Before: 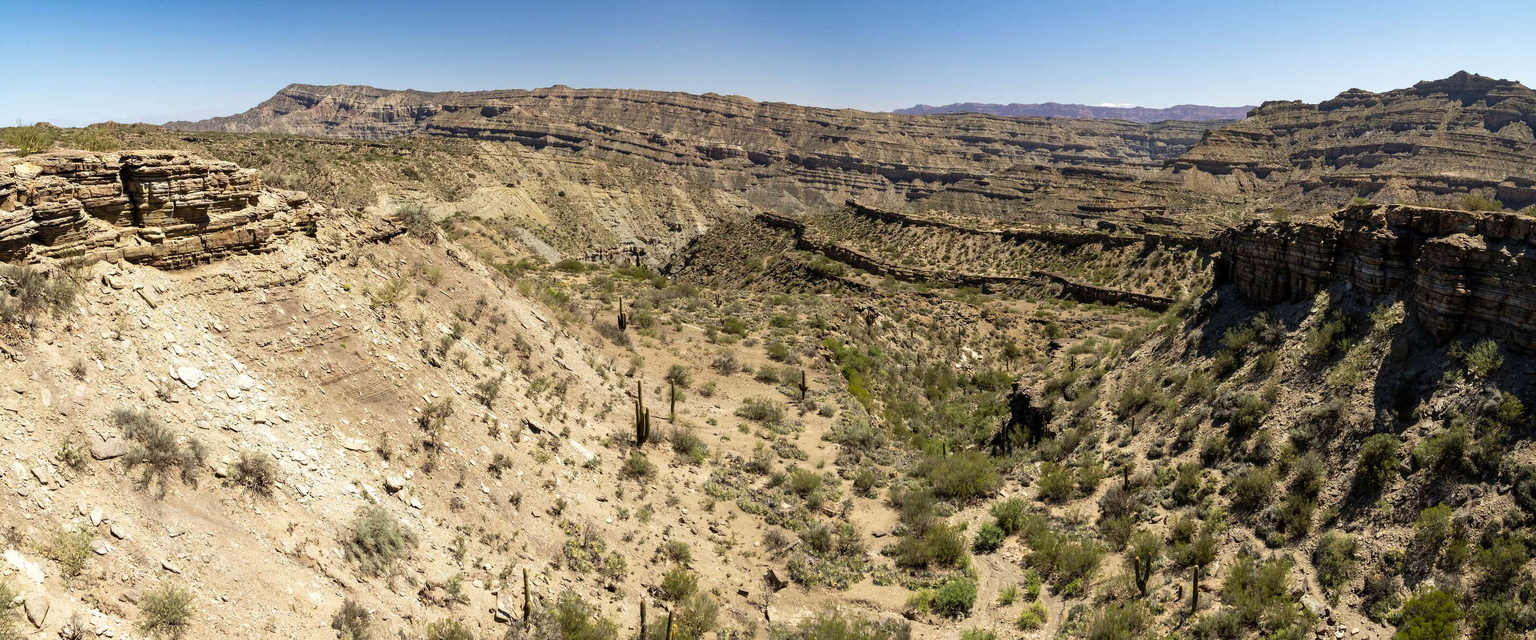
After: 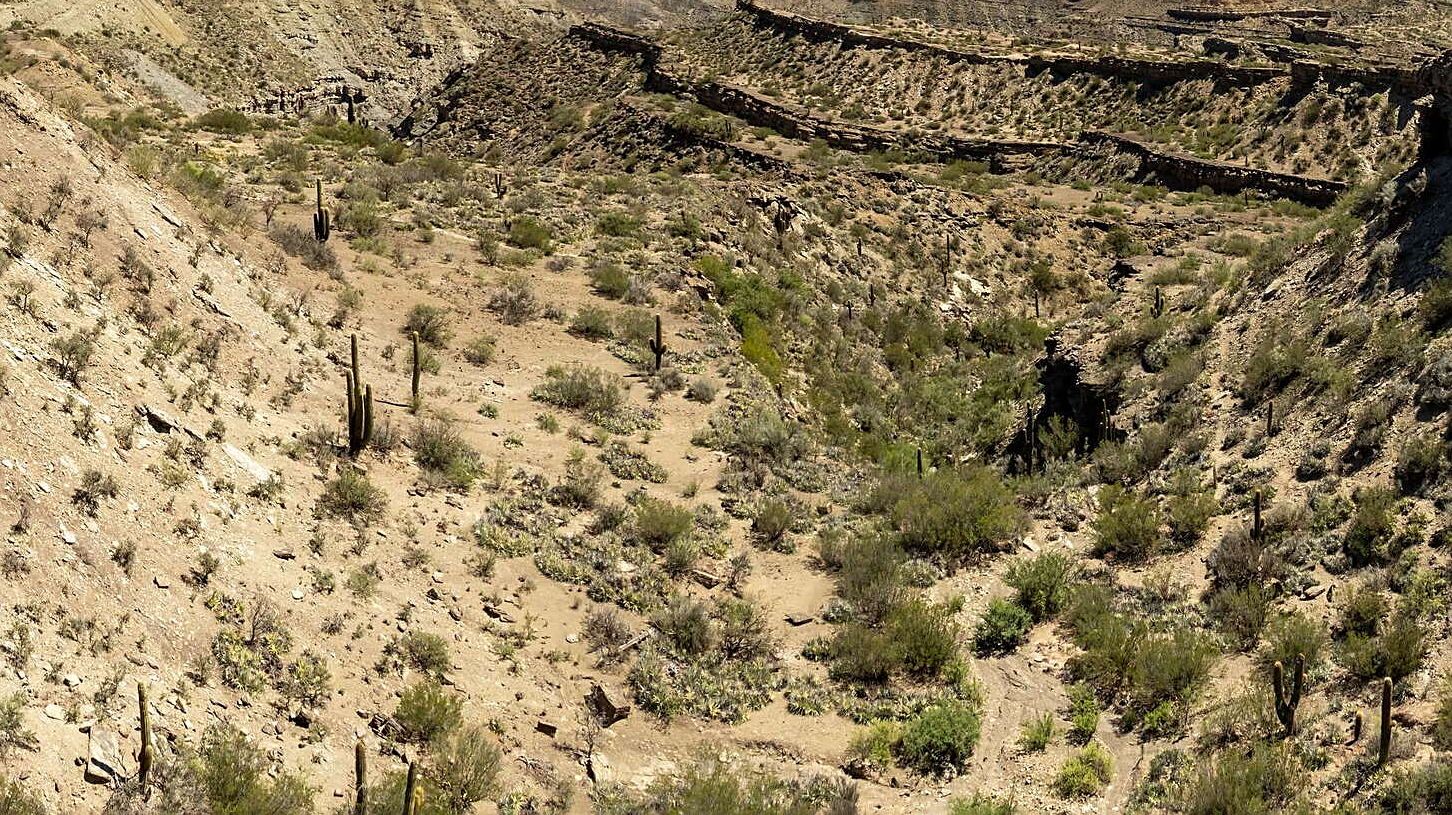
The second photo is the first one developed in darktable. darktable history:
crop and rotate: left 29.247%, top 31.366%, right 19.808%
sharpen: on, module defaults
